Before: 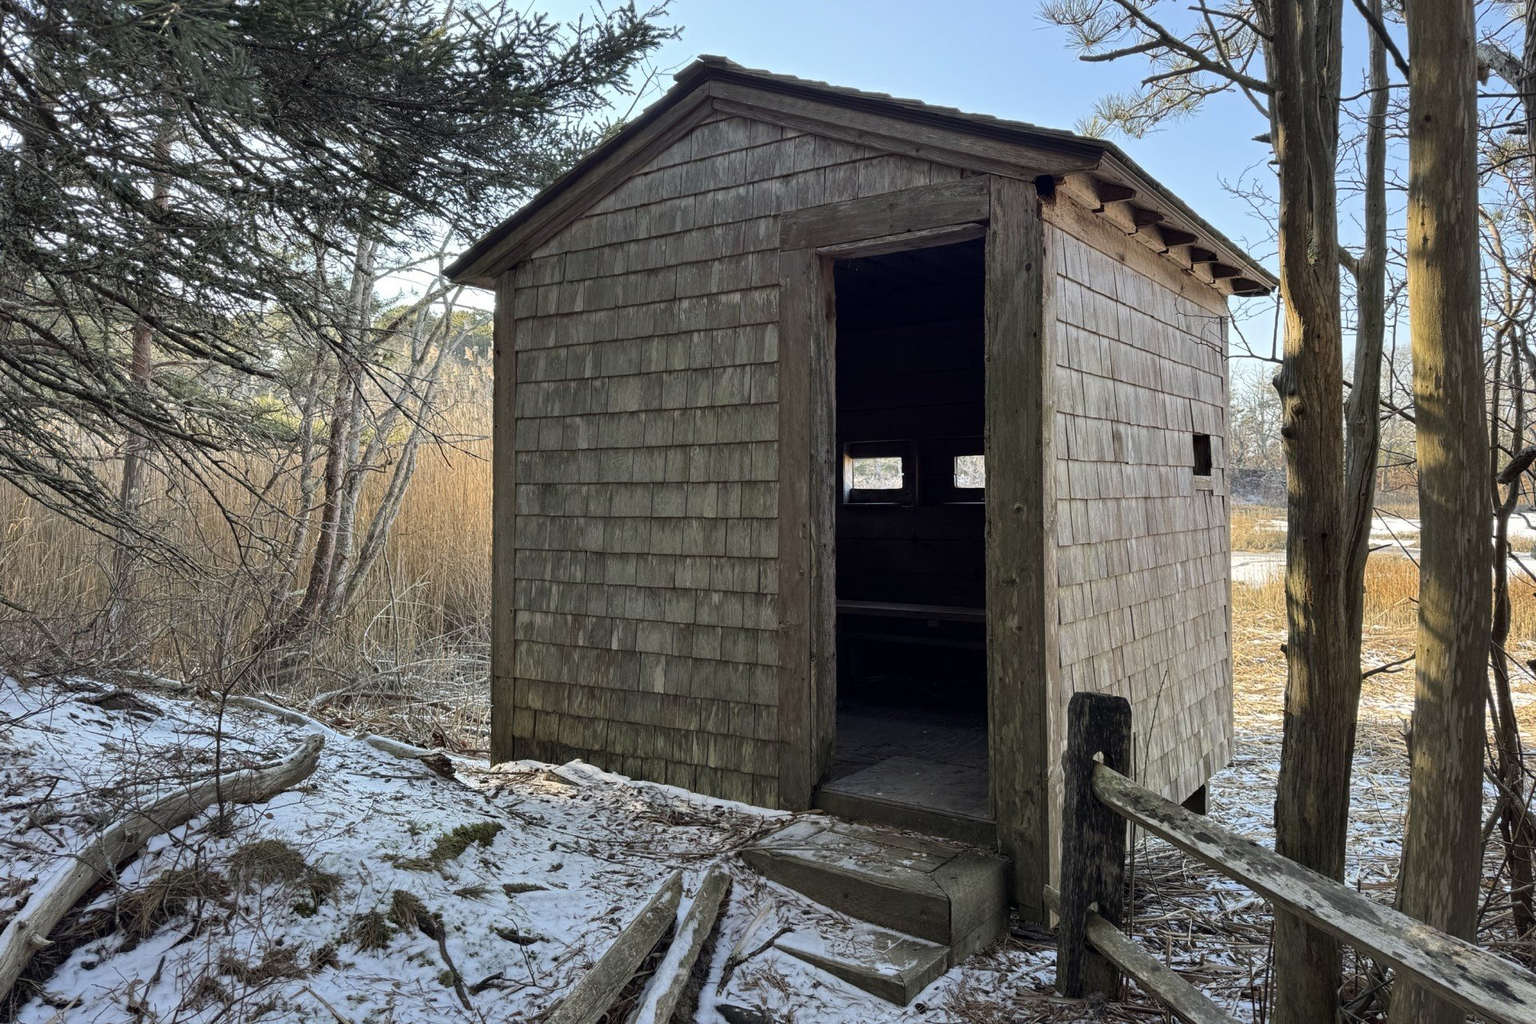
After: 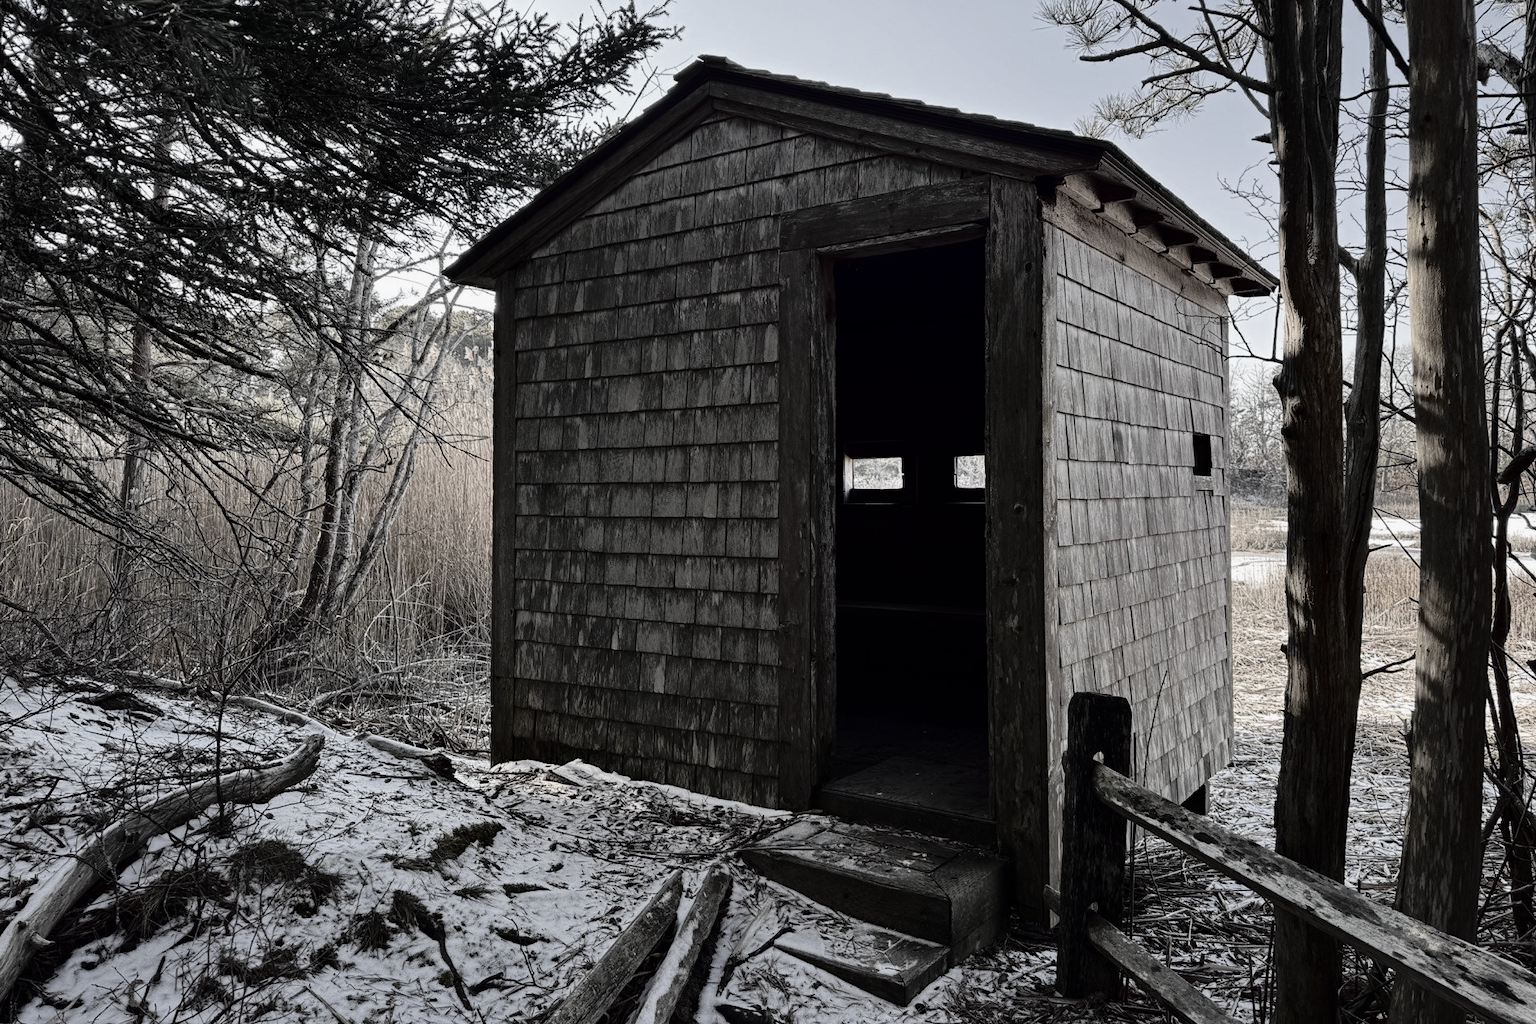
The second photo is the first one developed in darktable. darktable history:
color correction: saturation 0.3
tone curve: curves: ch0 [(0, 0) (0.105, 0.044) (0.195, 0.128) (0.283, 0.283) (0.384, 0.404) (0.485, 0.531) (0.635, 0.7) (0.832, 0.858) (1, 0.977)]; ch1 [(0, 0) (0.161, 0.092) (0.35, 0.33) (0.379, 0.401) (0.448, 0.478) (0.498, 0.503) (0.531, 0.537) (0.586, 0.563) (0.687, 0.648) (1, 1)]; ch2 [(0, 0) (0.359, 0.372) (0.437, 0.437) (0.483, 0.484) (0.53, 0.515) (0.556, 0.553) (0.635, 0.589) (1, 1)], color space Lab, independent channels, preserve colors none
contrast brightness saturation: brightness -0.2, saturation 0.08
